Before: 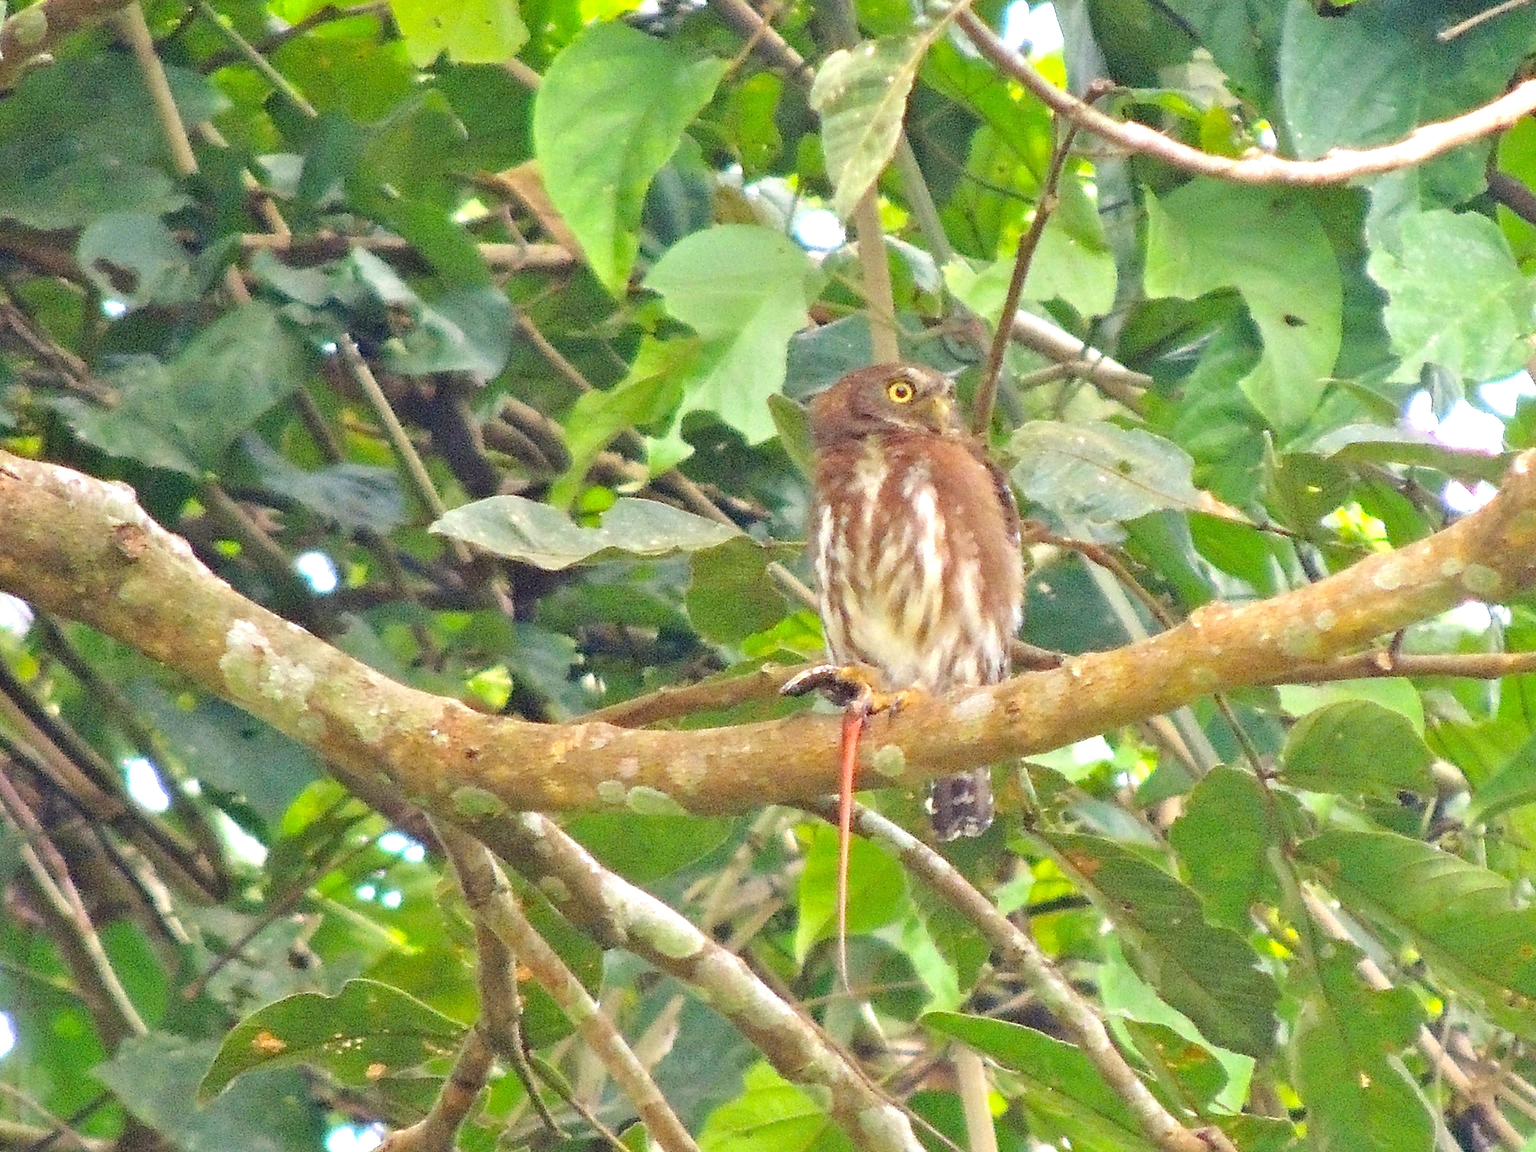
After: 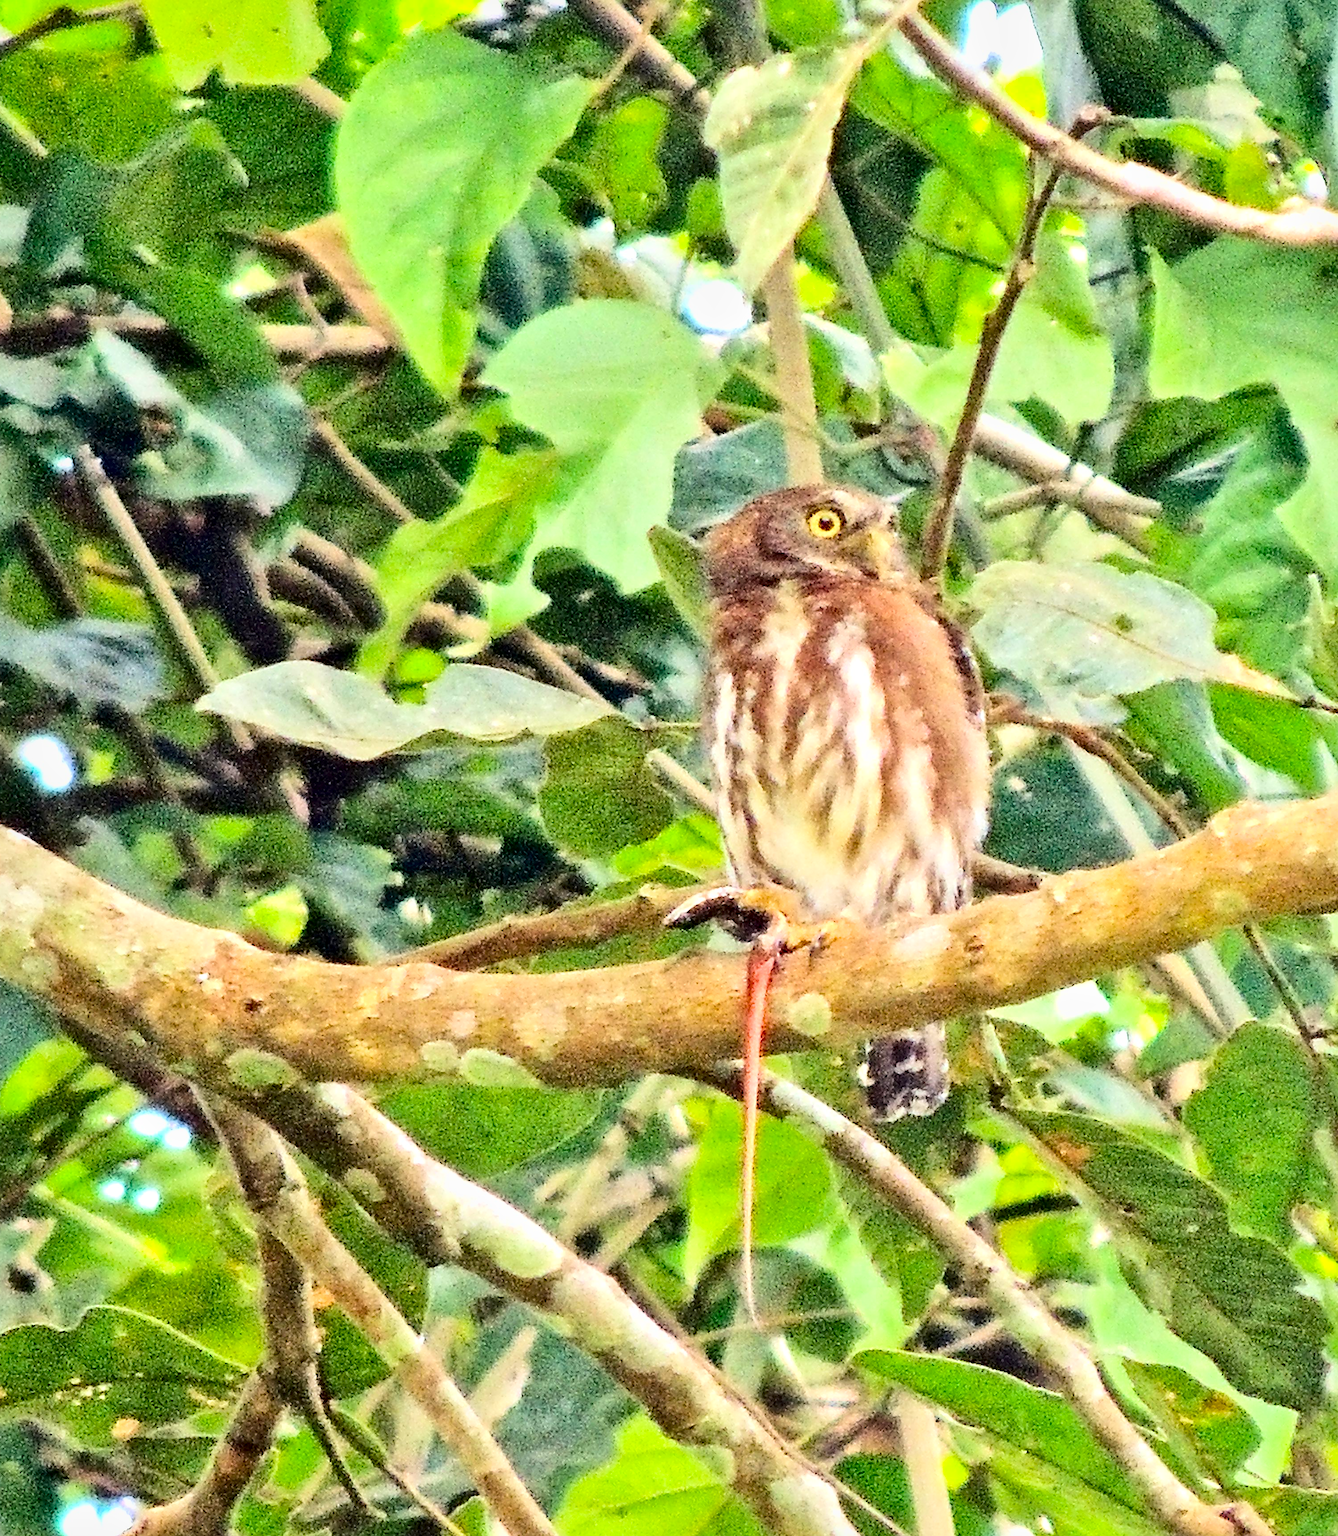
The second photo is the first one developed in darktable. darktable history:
exposure: exposure 0.497 EV, compensate highlight preservation false
crop and rotate: left 18.38%, right 16.24%
contrast brightness saturation: contrast 0.242, brightness -0.241, saturation 0.141
local contrast: mode bilateral grid, contrast 20, coarseness 50, detail 150%, midtone range 0.2
filmic rgb: black relative exposure -7.5 EV, white relative exposure 4.99 EV, hardness 3.35, contrast 1.297, color science v6 (2022)
